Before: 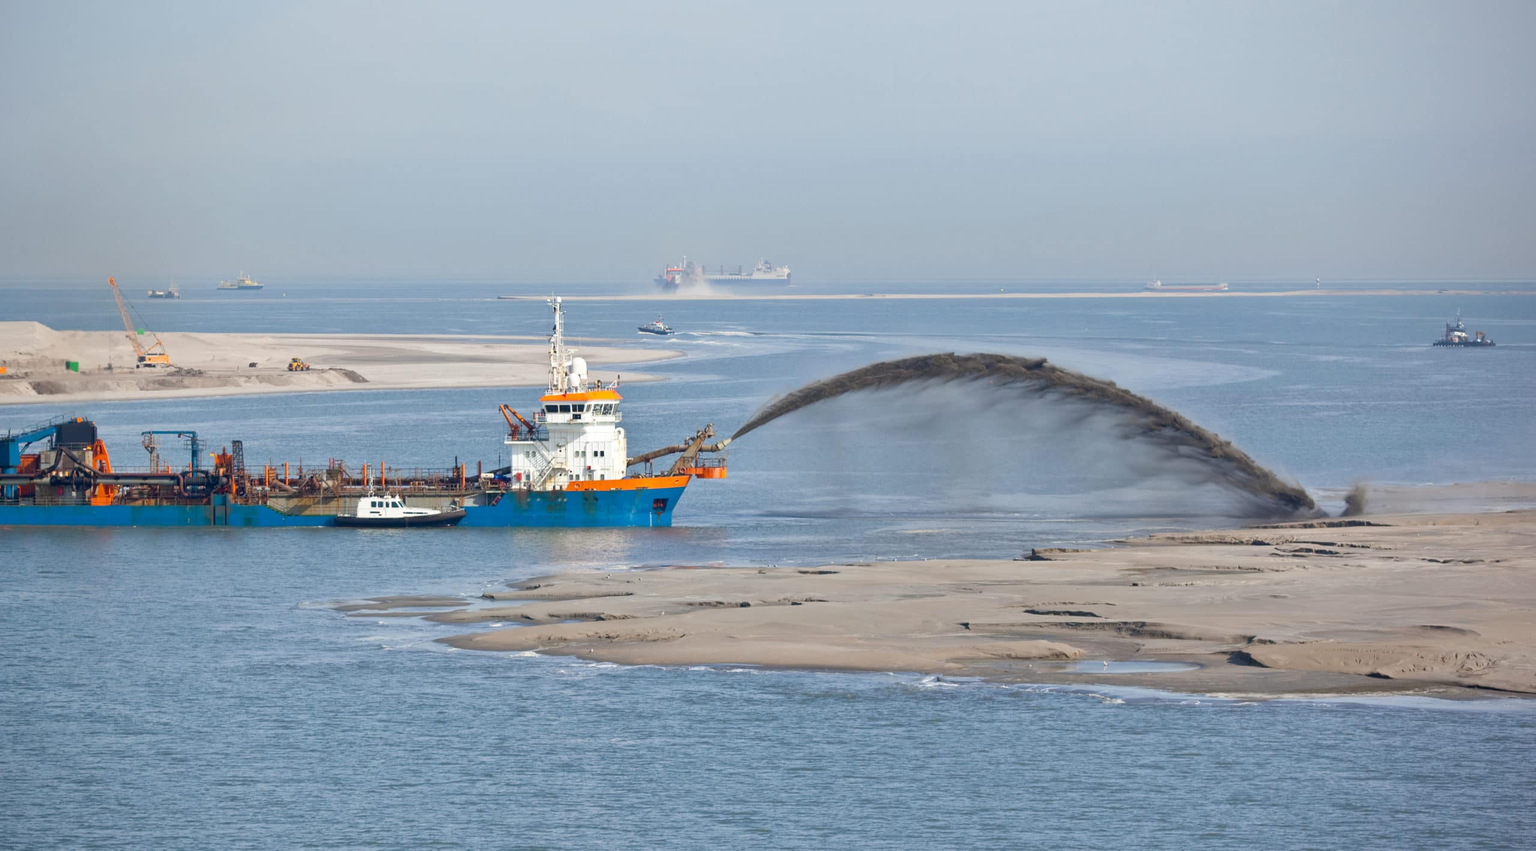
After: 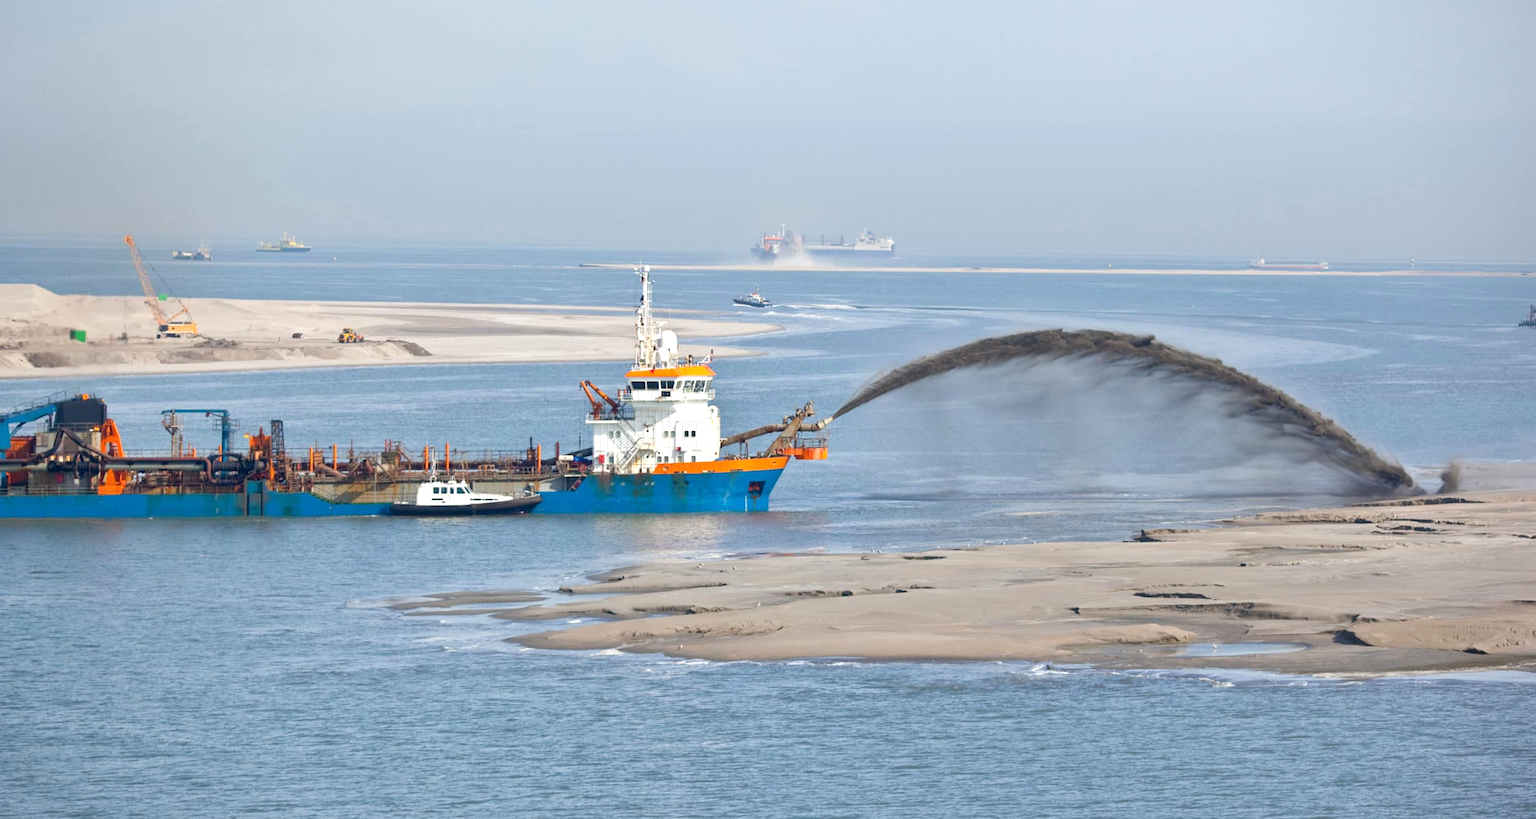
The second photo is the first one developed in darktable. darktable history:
rotate and perspective: rotation -0.013°, lens shift (vertical) -0.027, lens shift (horizontal) 0.178, crop left 0.016, crop right 0.989, crop top 0.082, crop bottom 0.918
exposure: exposure 0.3 EV, compensate highlight preservation false
crop: right 4.126%, bottom 0.031%
